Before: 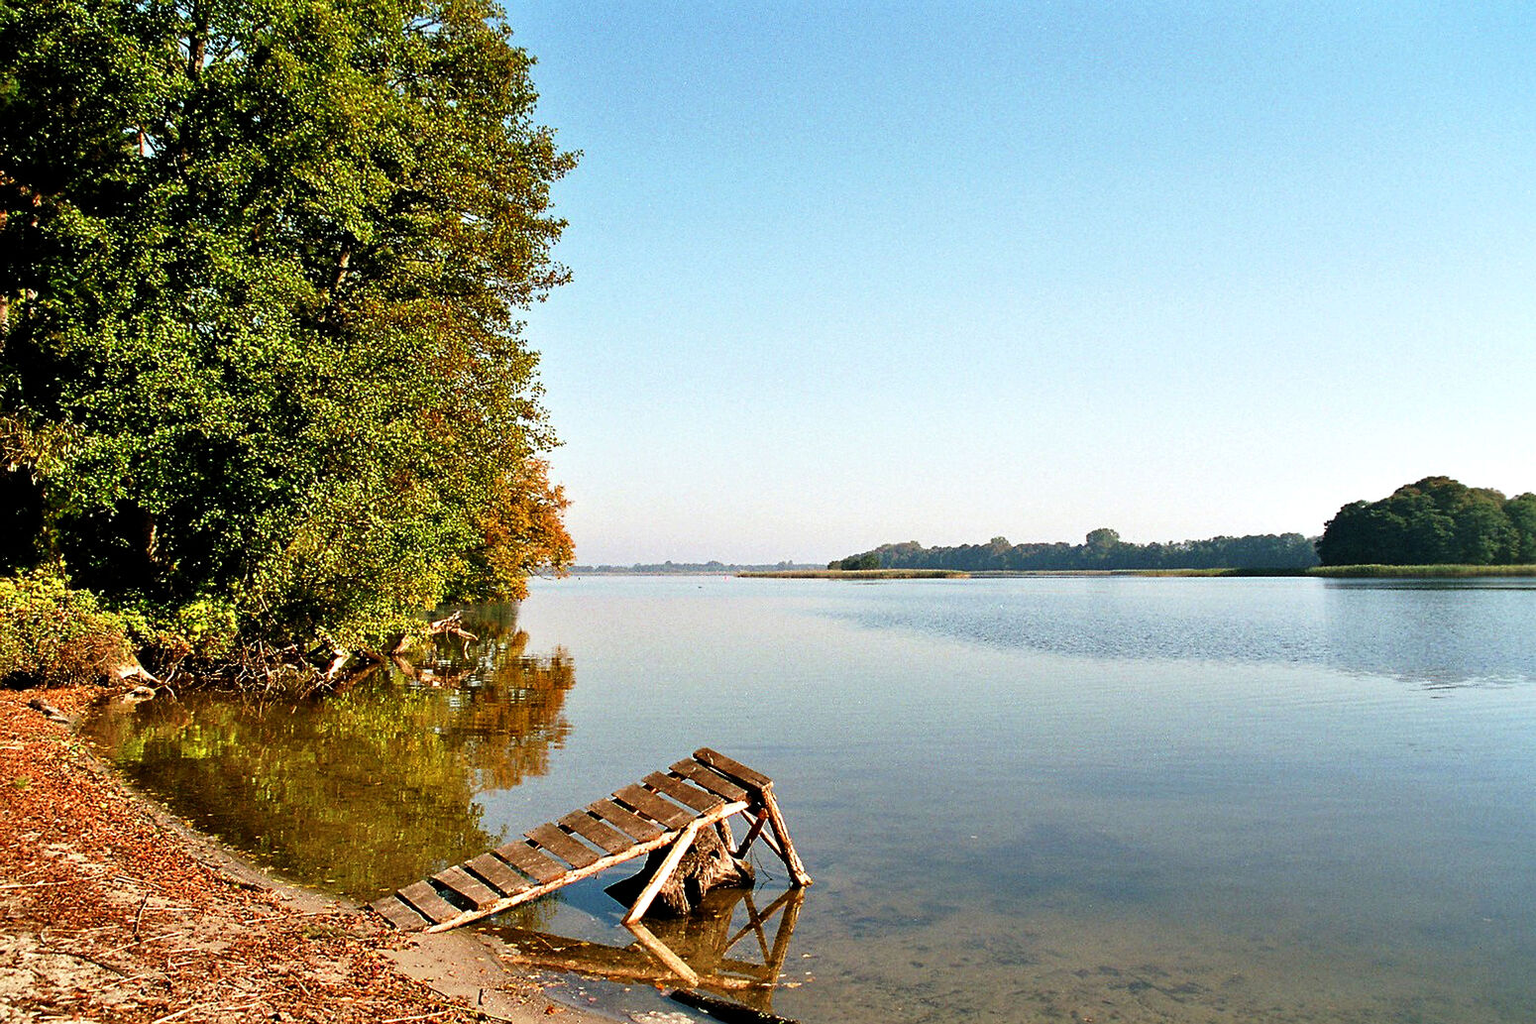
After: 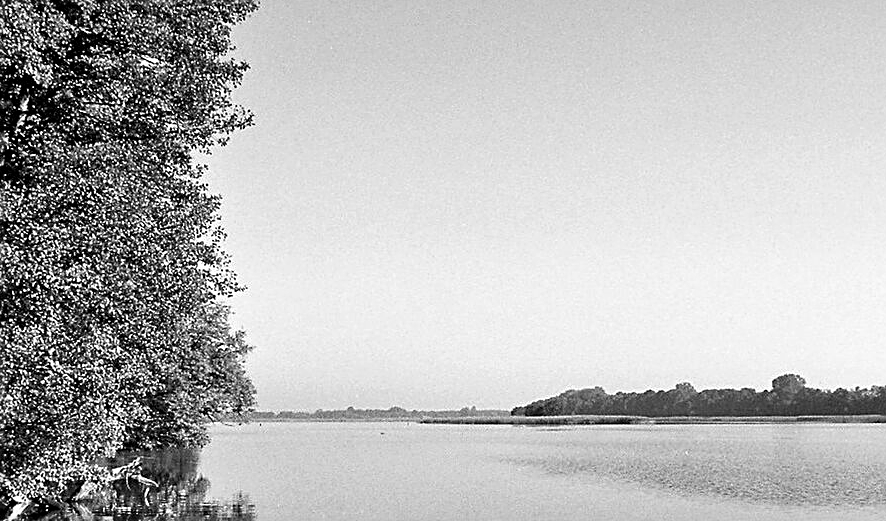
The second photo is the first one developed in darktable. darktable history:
monochrome: a -35.87, b 49.73, size 1.7
local contrast: highlights 100%, shadows 100%, detail 120%, midtone range 0.2
sharpen: on, module defaults
crop: left 20.932%, top 15.471%, right 21.848%, bottom 34.081%
